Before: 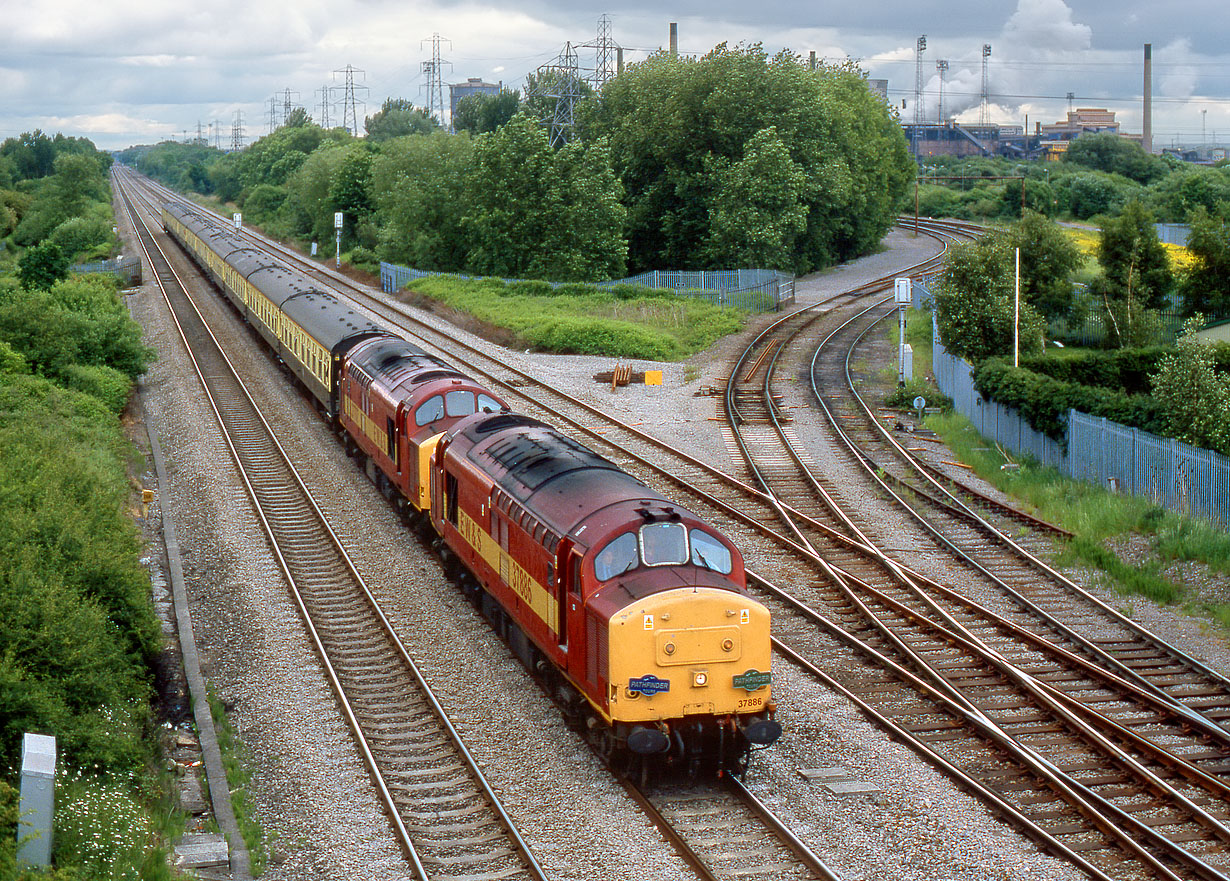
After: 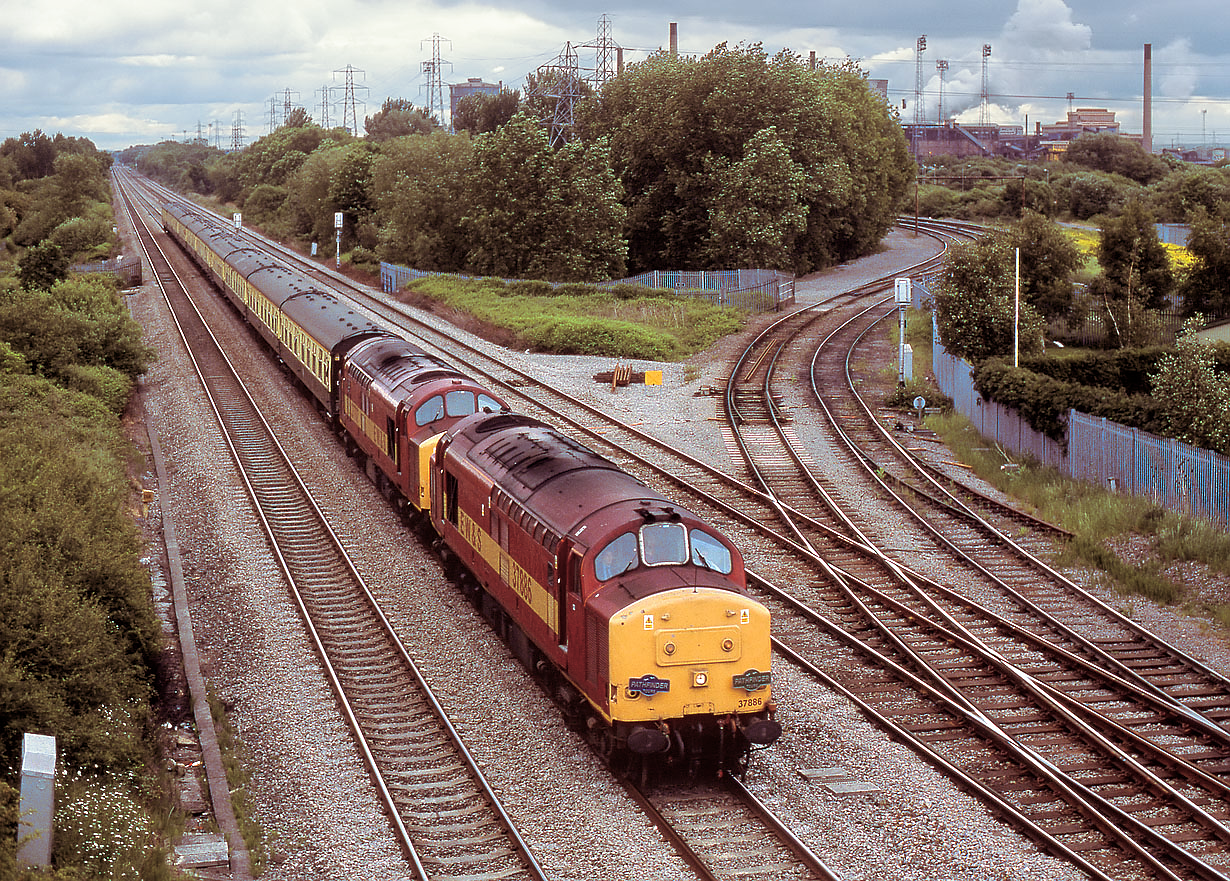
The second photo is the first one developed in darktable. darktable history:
split-toning: on, module defaults
sharpen: radius 1, threshold 1
